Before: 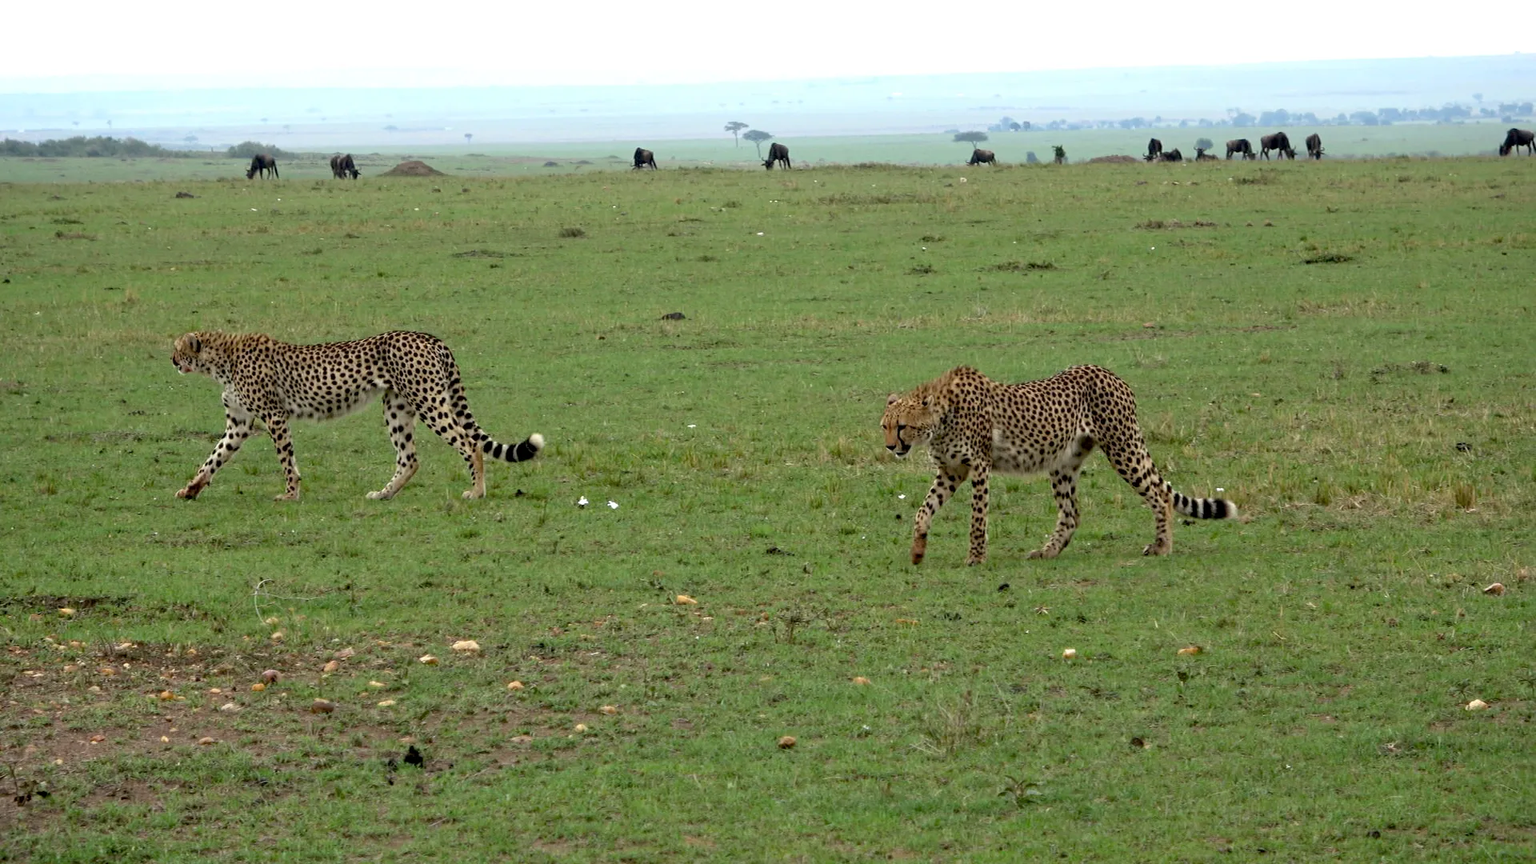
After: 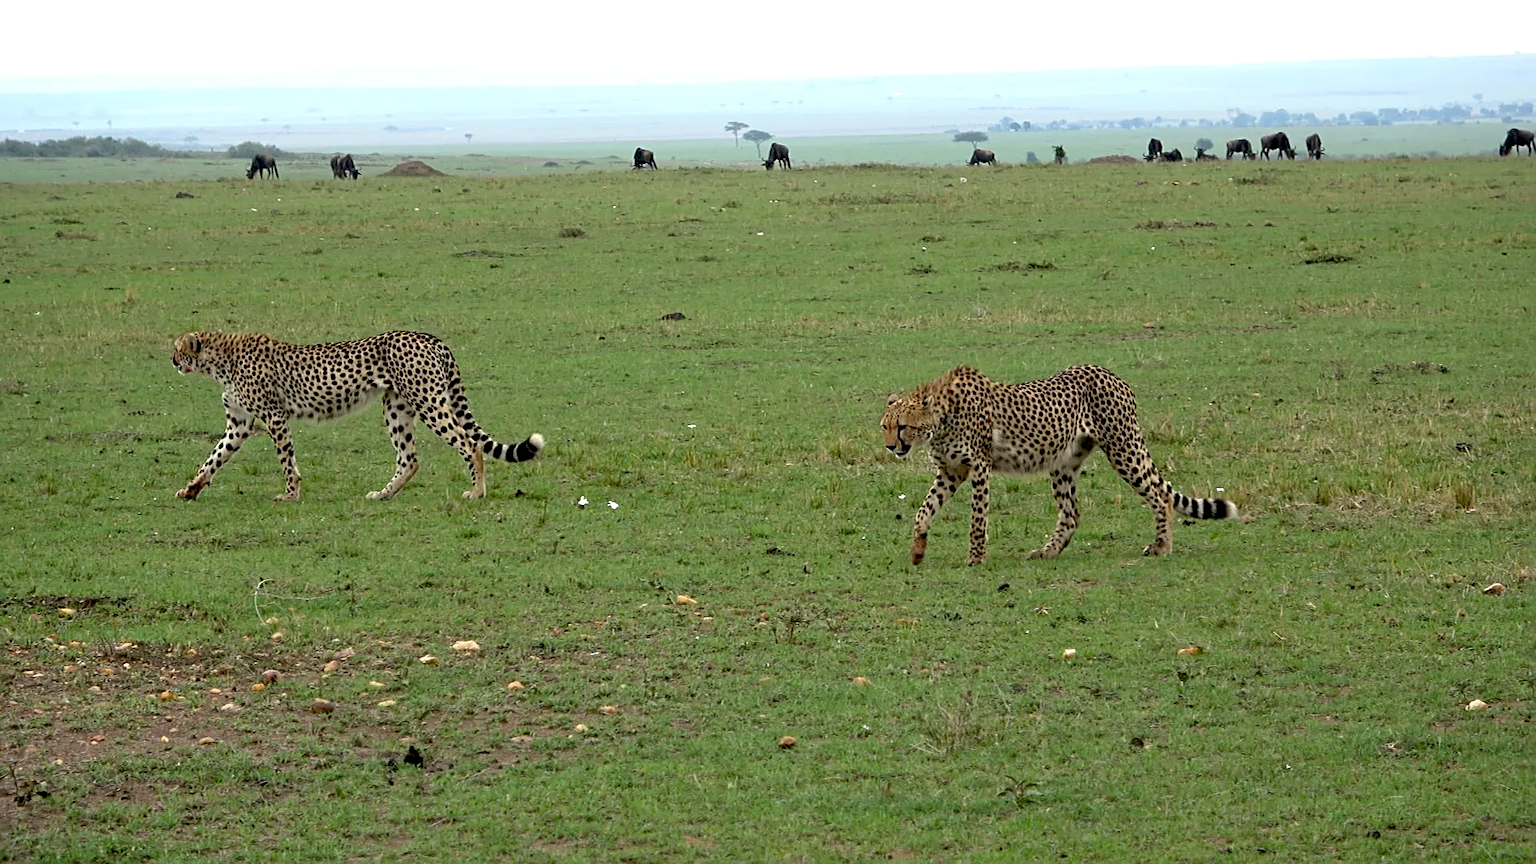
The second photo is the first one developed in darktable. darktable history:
sharpen: on, module defaults
exposure: black level correction 0.001, exposure 0.014 EV, compensate highlight preservation false
